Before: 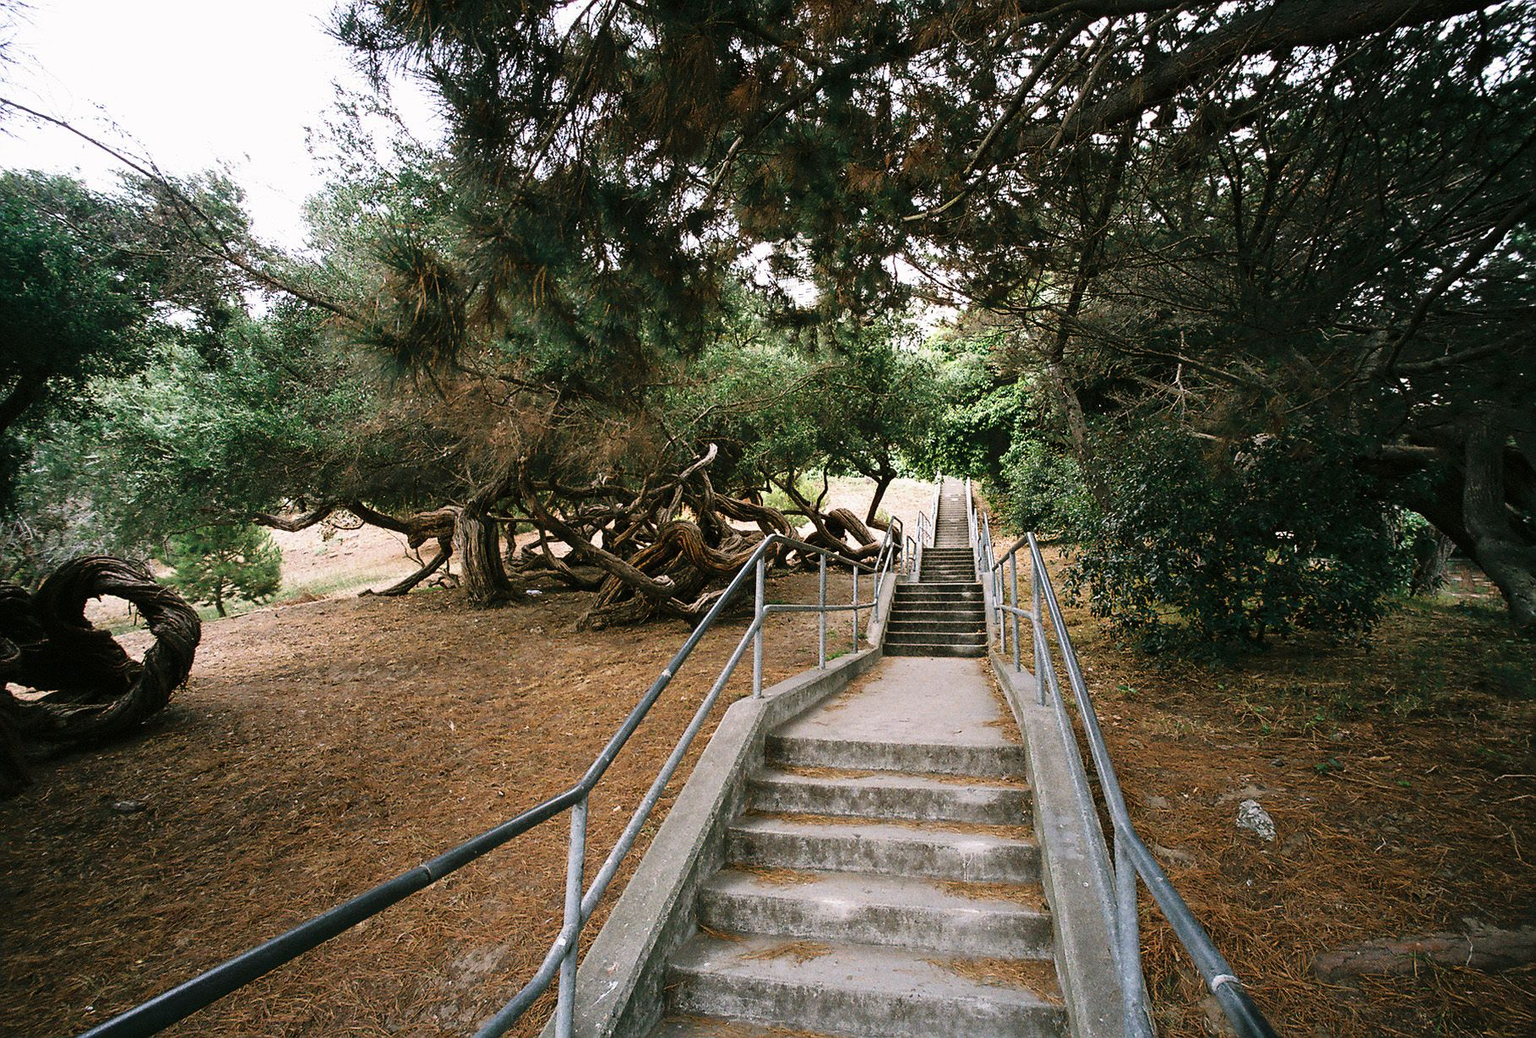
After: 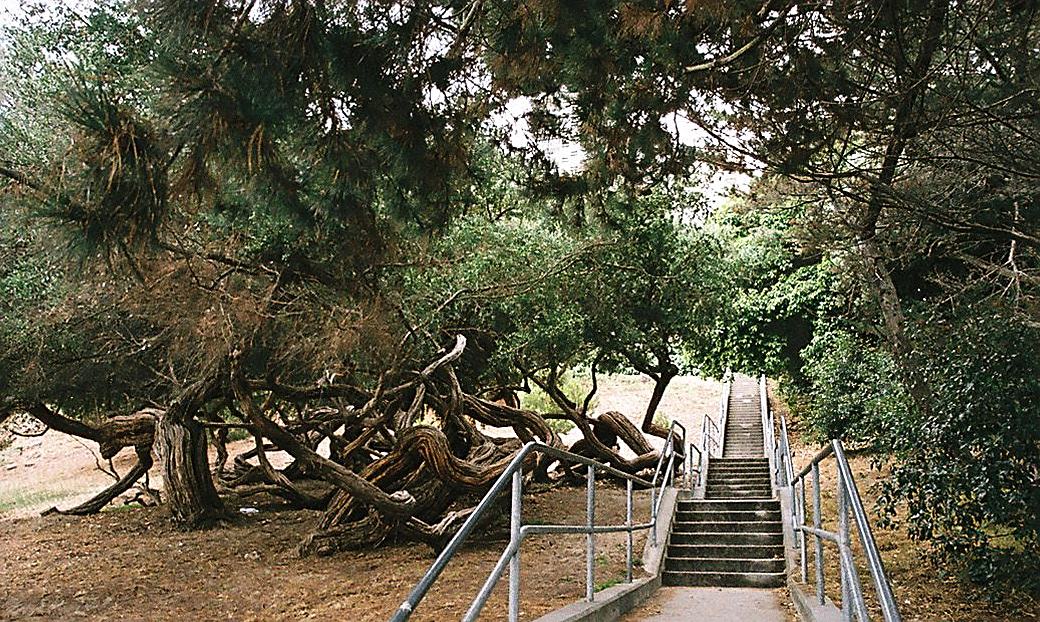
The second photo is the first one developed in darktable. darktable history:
exposure: black level correction -0.003, exposure 0.044 EV, compensate exposure bias true, compensate highlight preservation false
sharpen: on, module defaults
crop: left 21.095%, top 15.547%, right 21.667%, bottom 33.779%
